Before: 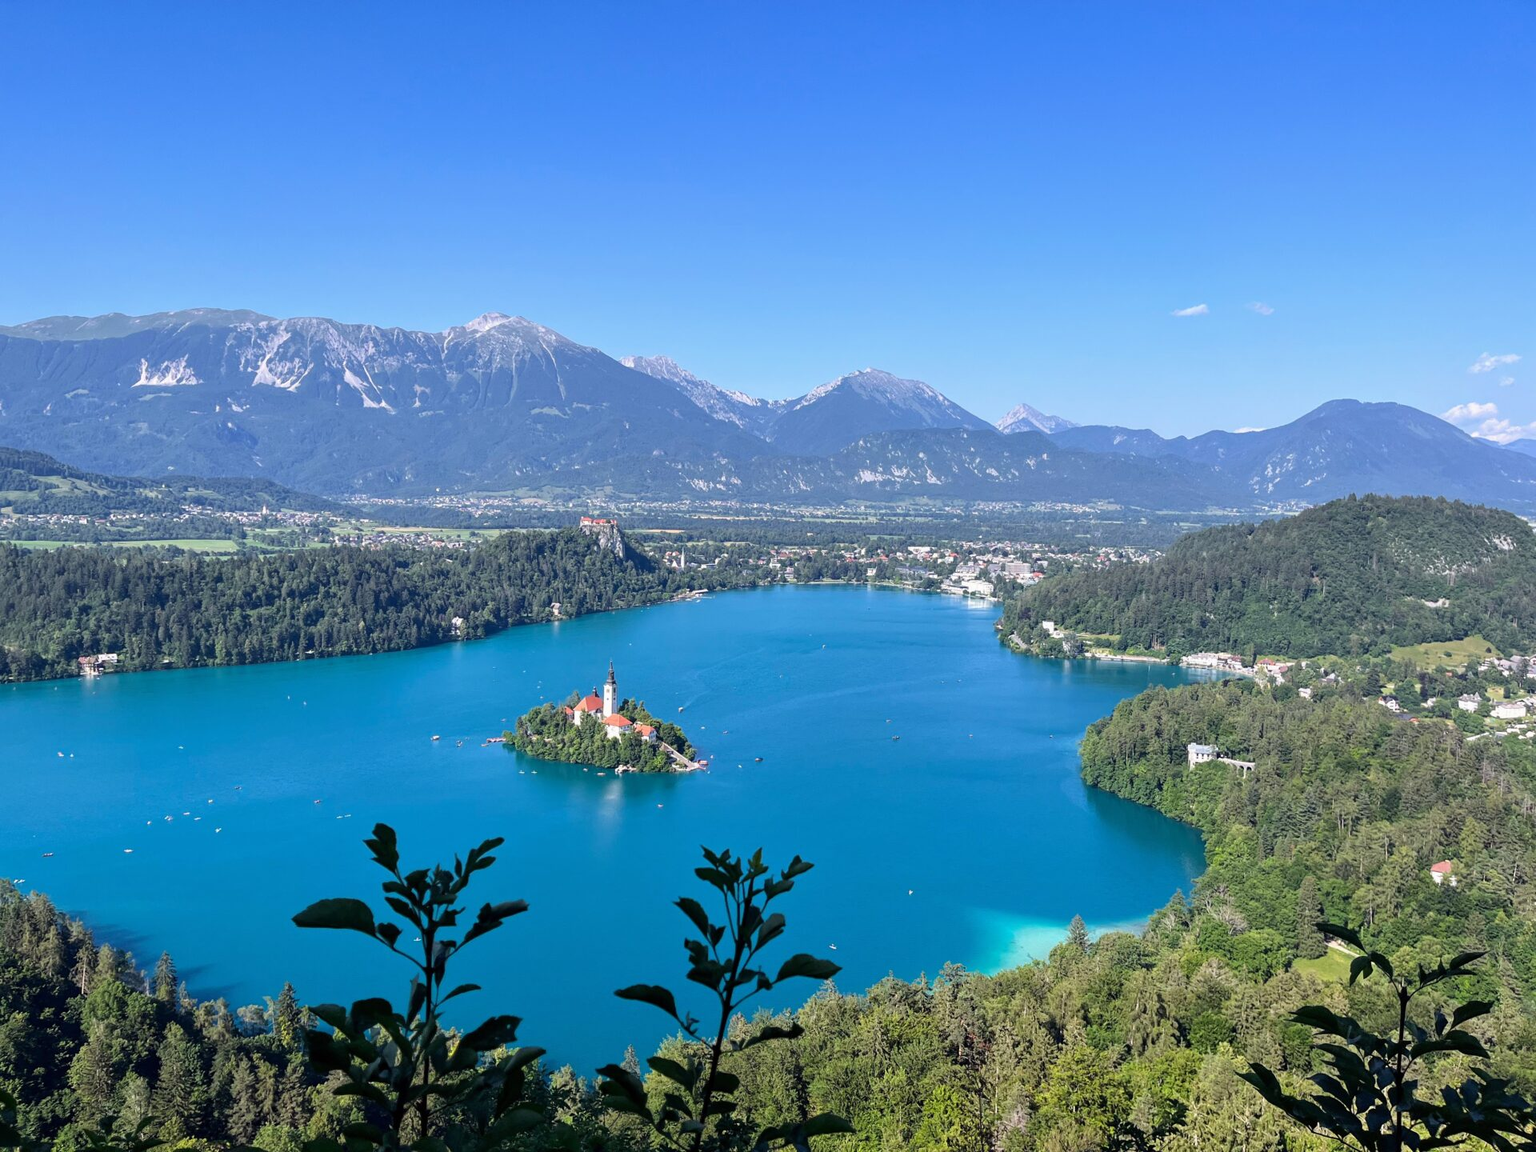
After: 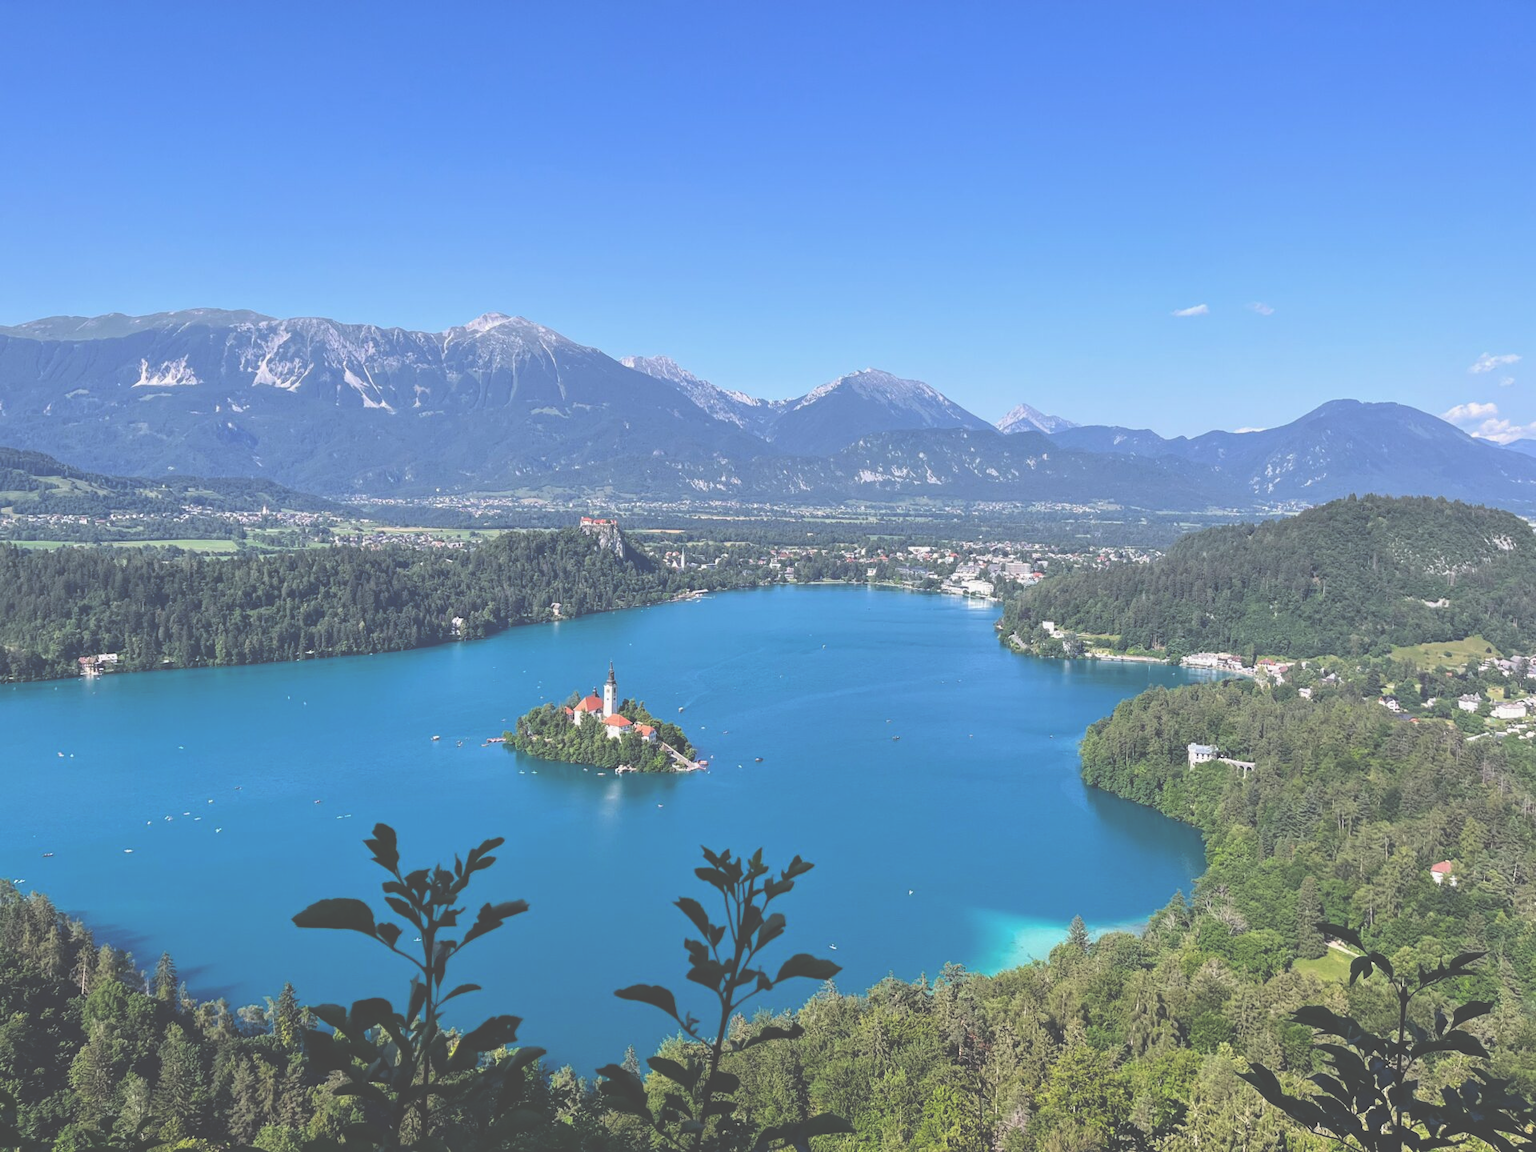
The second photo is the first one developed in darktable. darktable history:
exposure: black level correction -0.063, exposure -0.05 EV, compensate highlight preservation false
